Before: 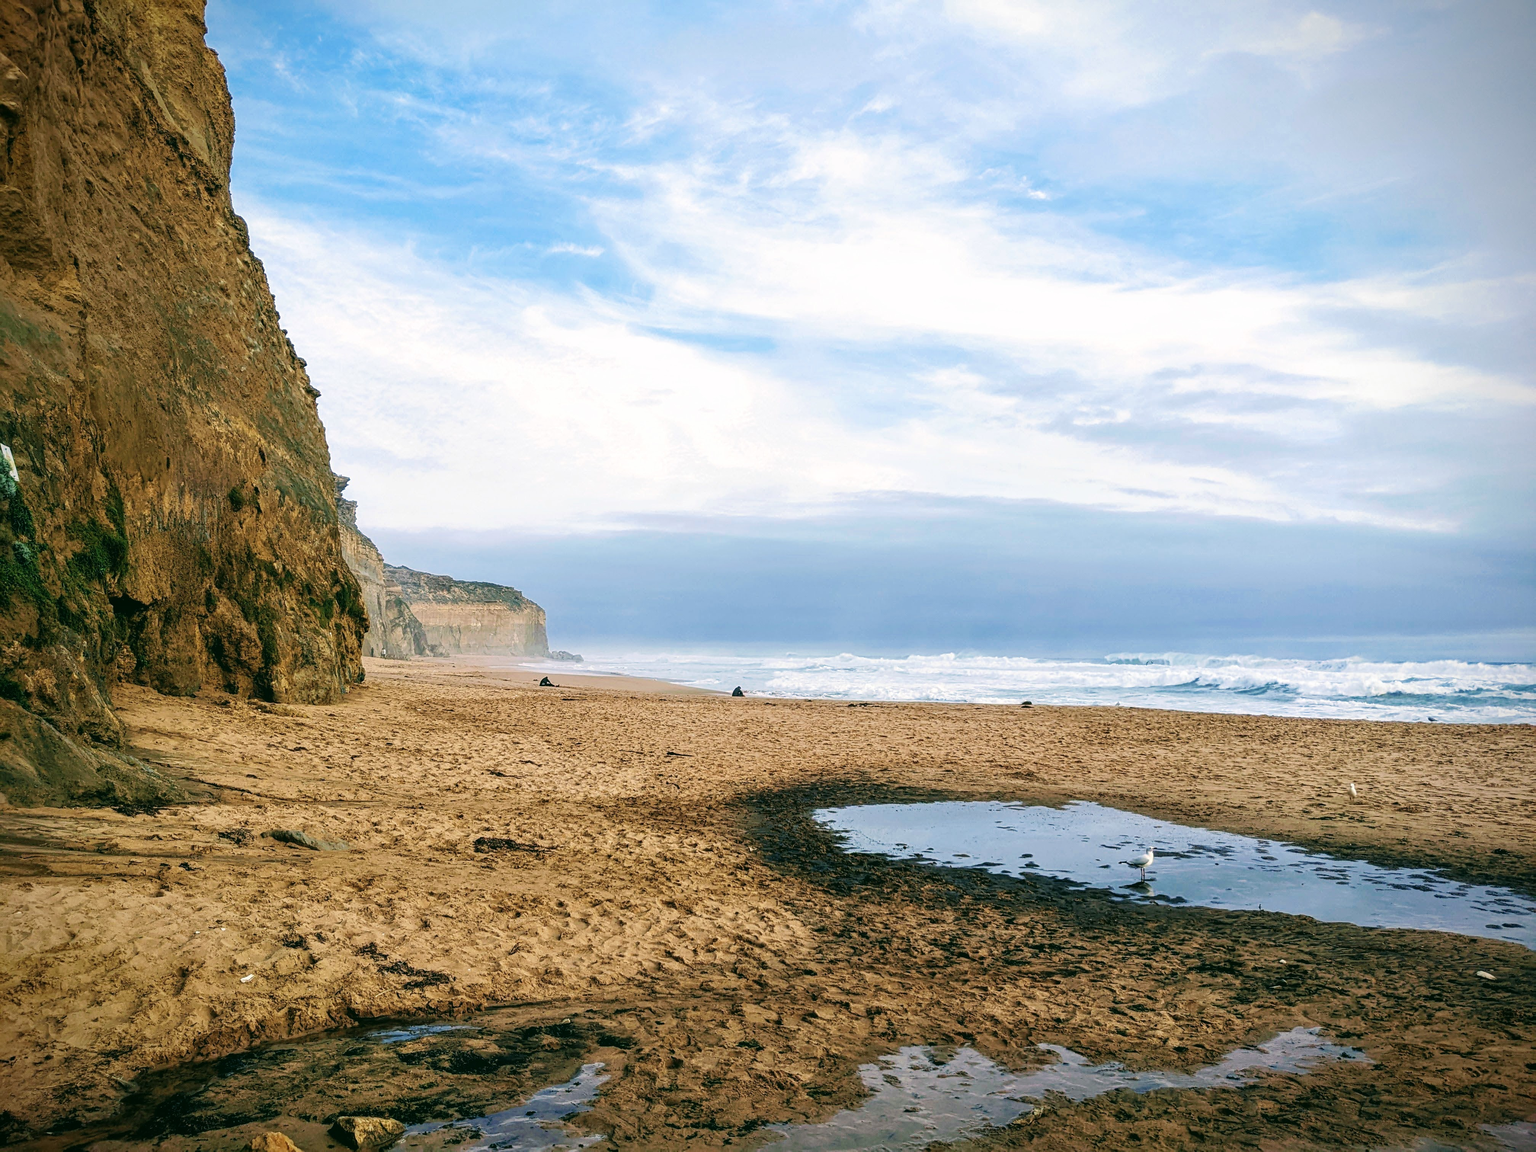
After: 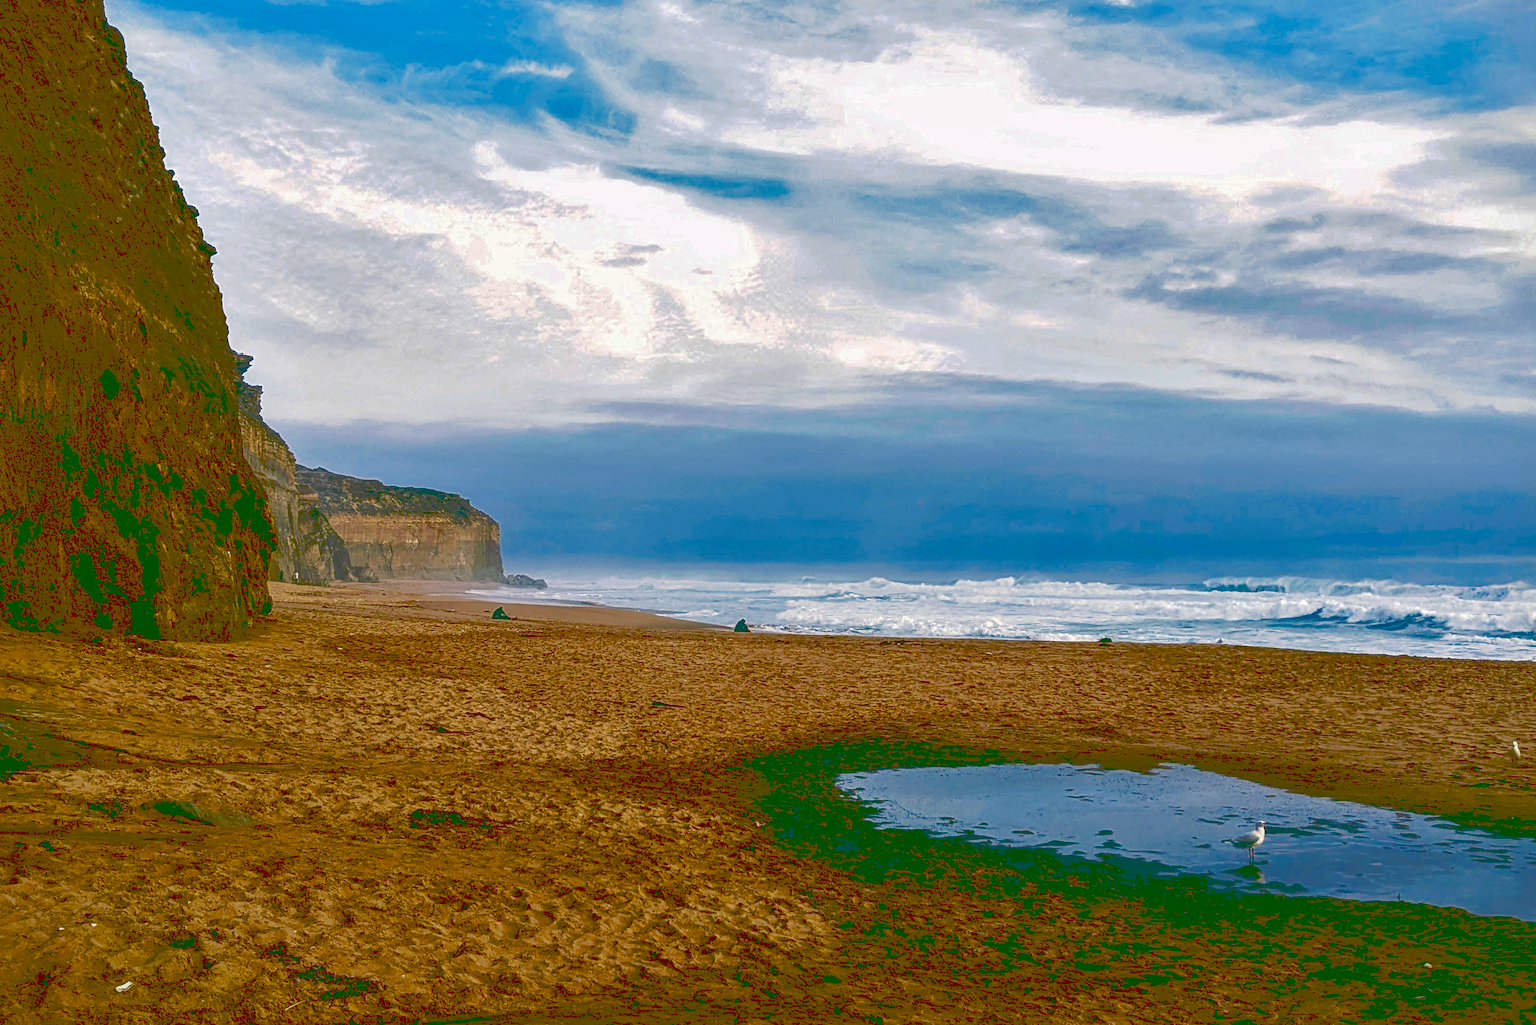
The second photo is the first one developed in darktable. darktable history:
shadows and highlights: shadows 32.83, highlights -47.7, soften with gaussian
tone curve: curves: ch0 [(0, 0) (0.003, 0.278) (0.011, 0.282) (0.025, 0.282) (0.044, 0.29) (0.069, 0.295) (0.1, 0.306) (0.136, 0.316) (0.177, 0.33) (0.224, 0.358) (0.277, 0.403) (0.335, 0.451) (0.399, 0.505) (0.468, 0.558) (0.543, 0.611) (0.623, 0.679) (0.709, 0.751) (0.801, 0.815) (0.898, 0.863) (1, 1)], preserve colors none
contrast brightness saturation: brightness -1, saturation 1
crop: left 9.712%, top 16.928%, right 10.845%, bottom 12.332%
